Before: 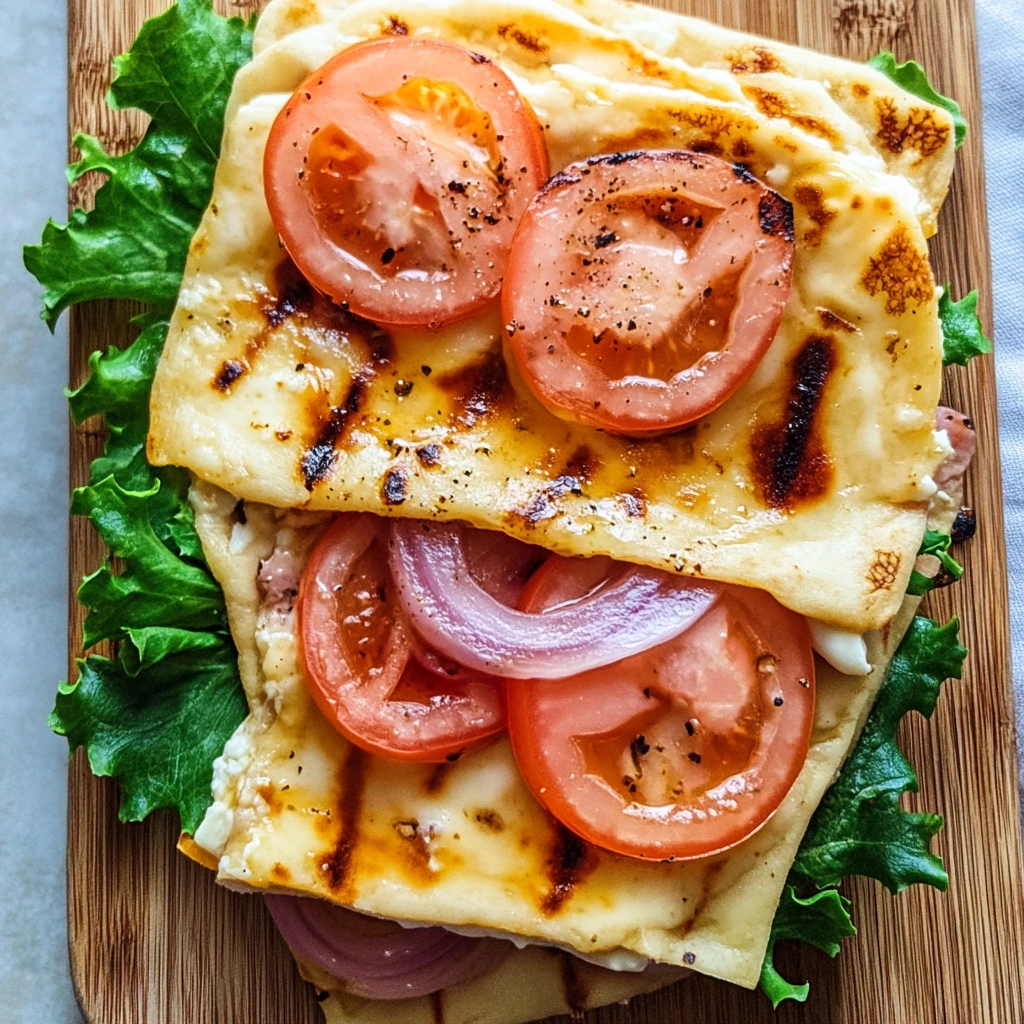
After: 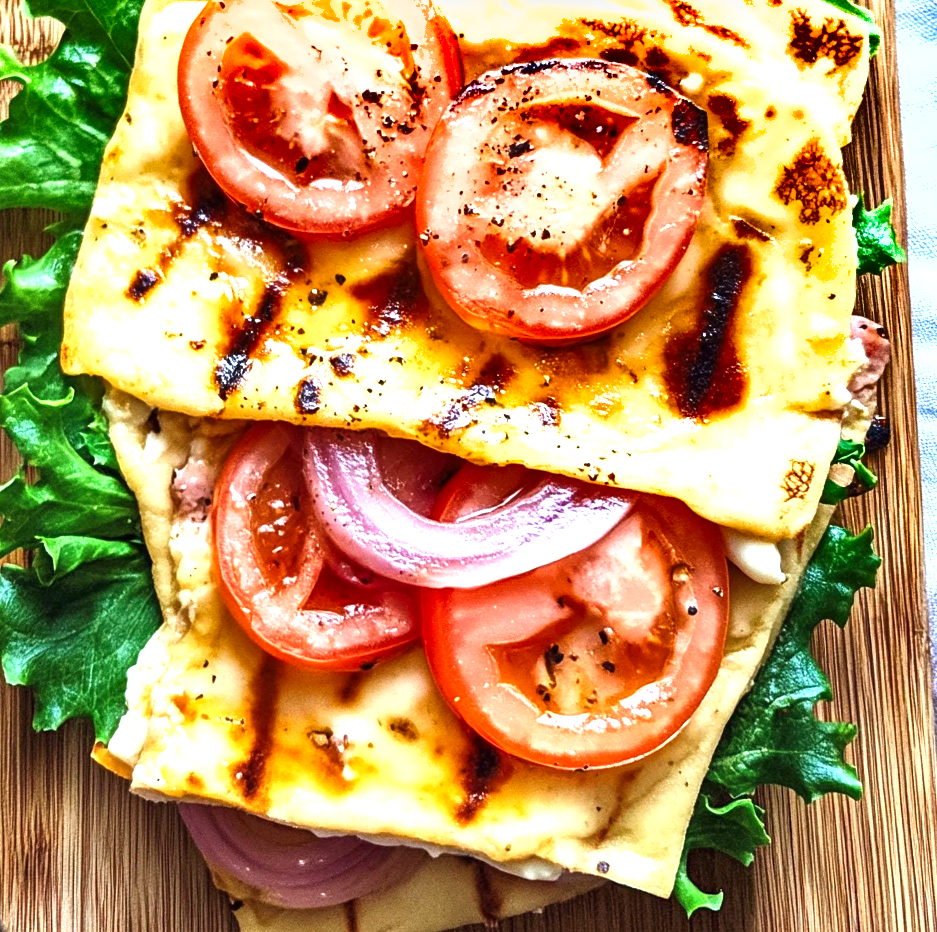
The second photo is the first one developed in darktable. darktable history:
exposure: black level correction 0, exposure 1.104 EV, compensate highlight preservation false
shadows and highlights: shadows 11.01, white point adjustment 1.2, soften with gaussian
crop and rotate: left 8.445%, top 8.918%
